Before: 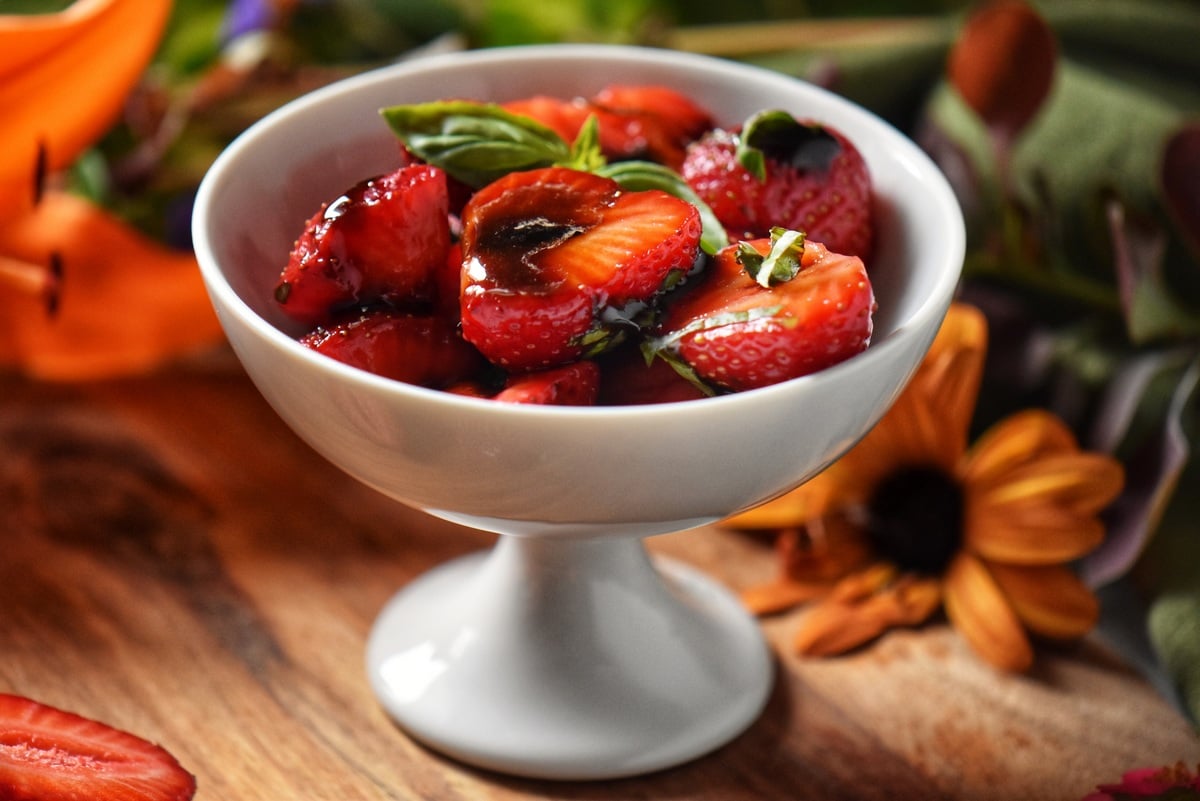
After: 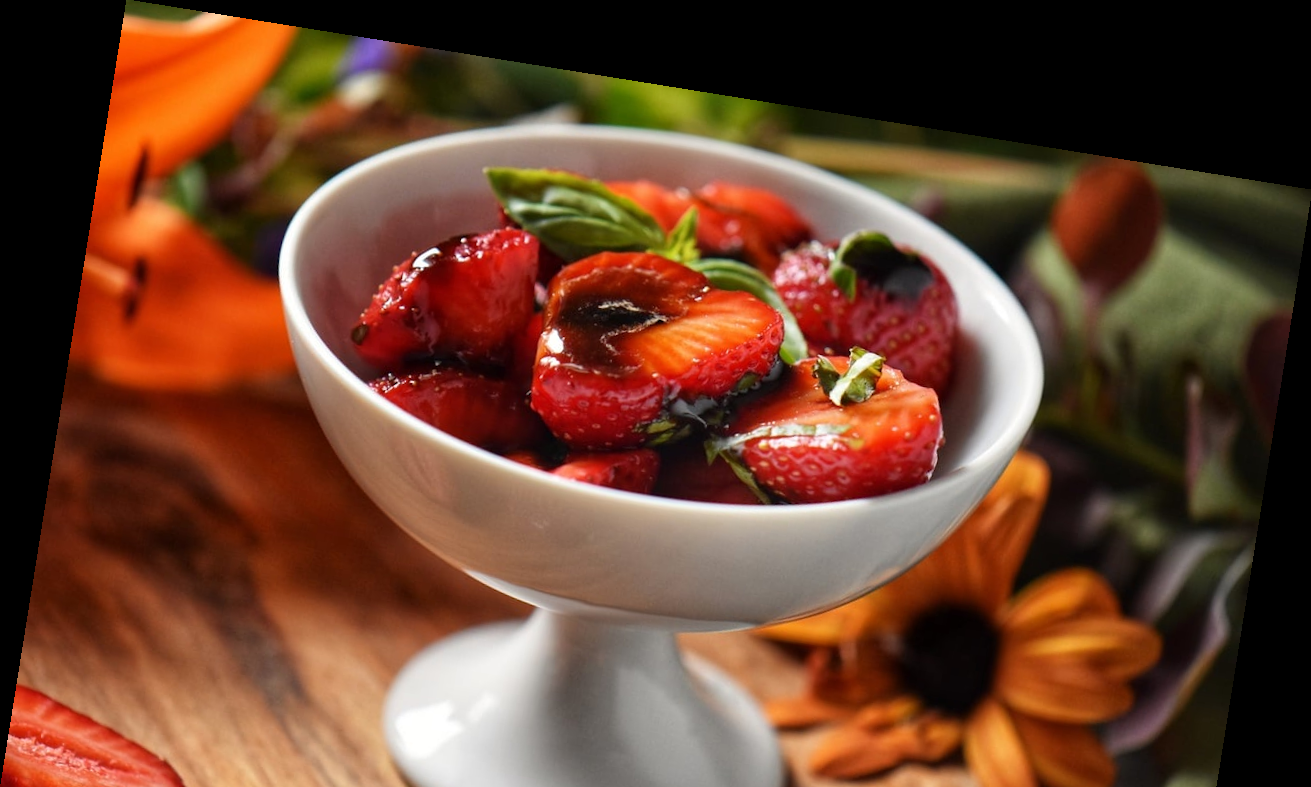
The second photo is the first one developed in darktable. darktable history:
crop: bottom 19.644%
rotate and perspective: rotation 9.12°, automatic cropping off
